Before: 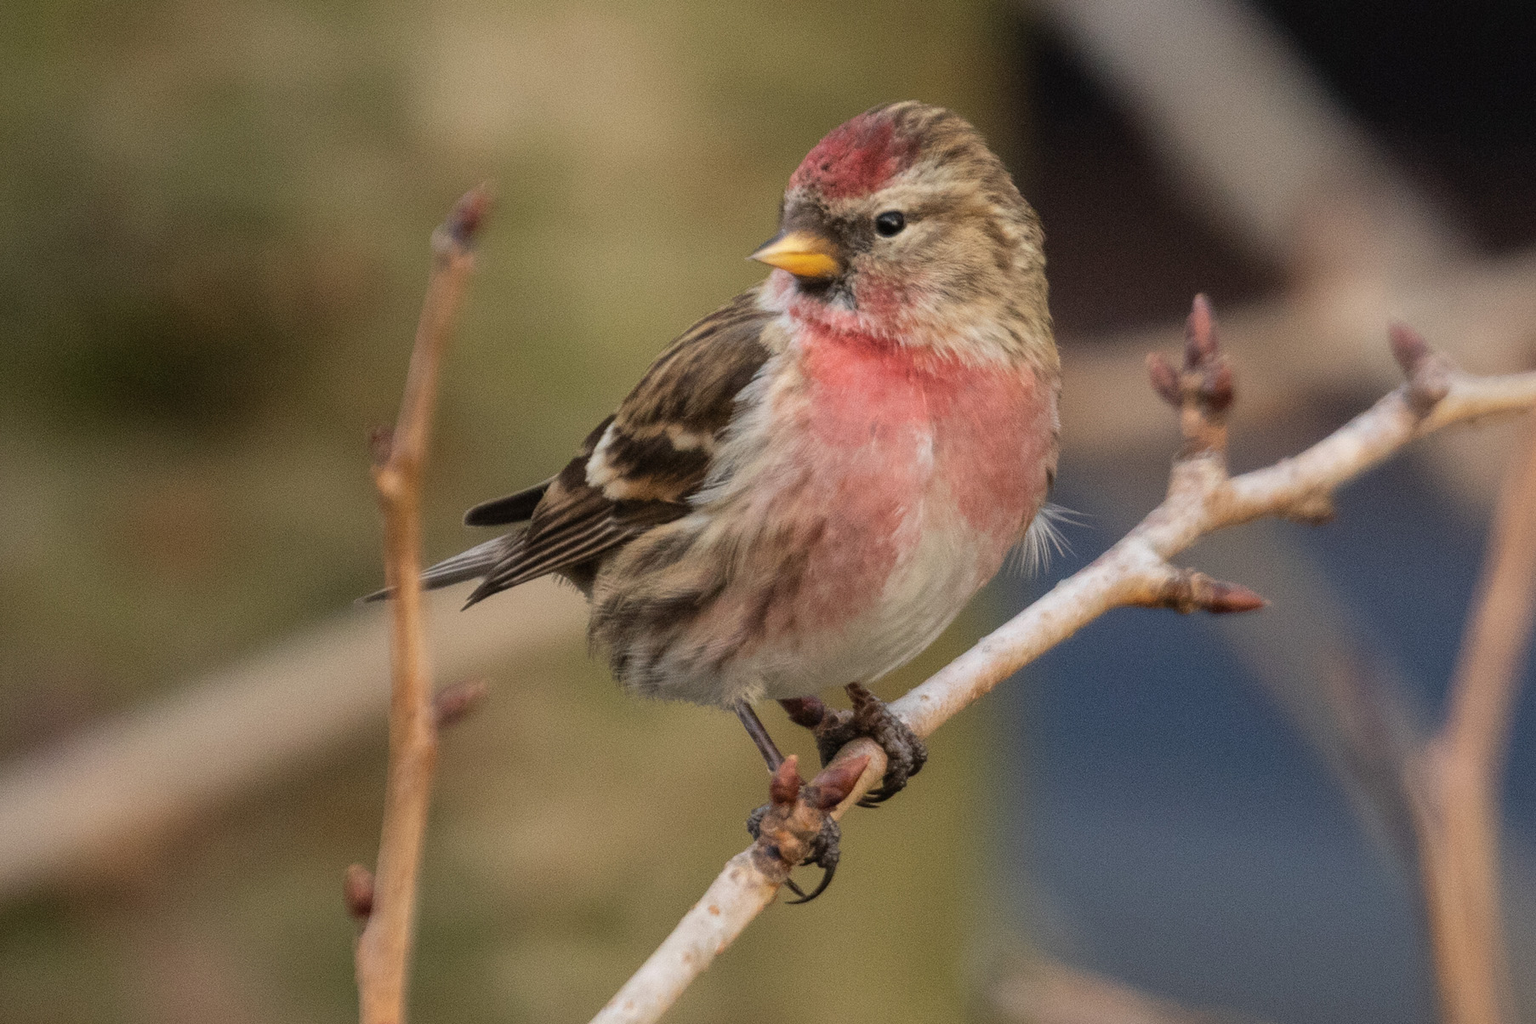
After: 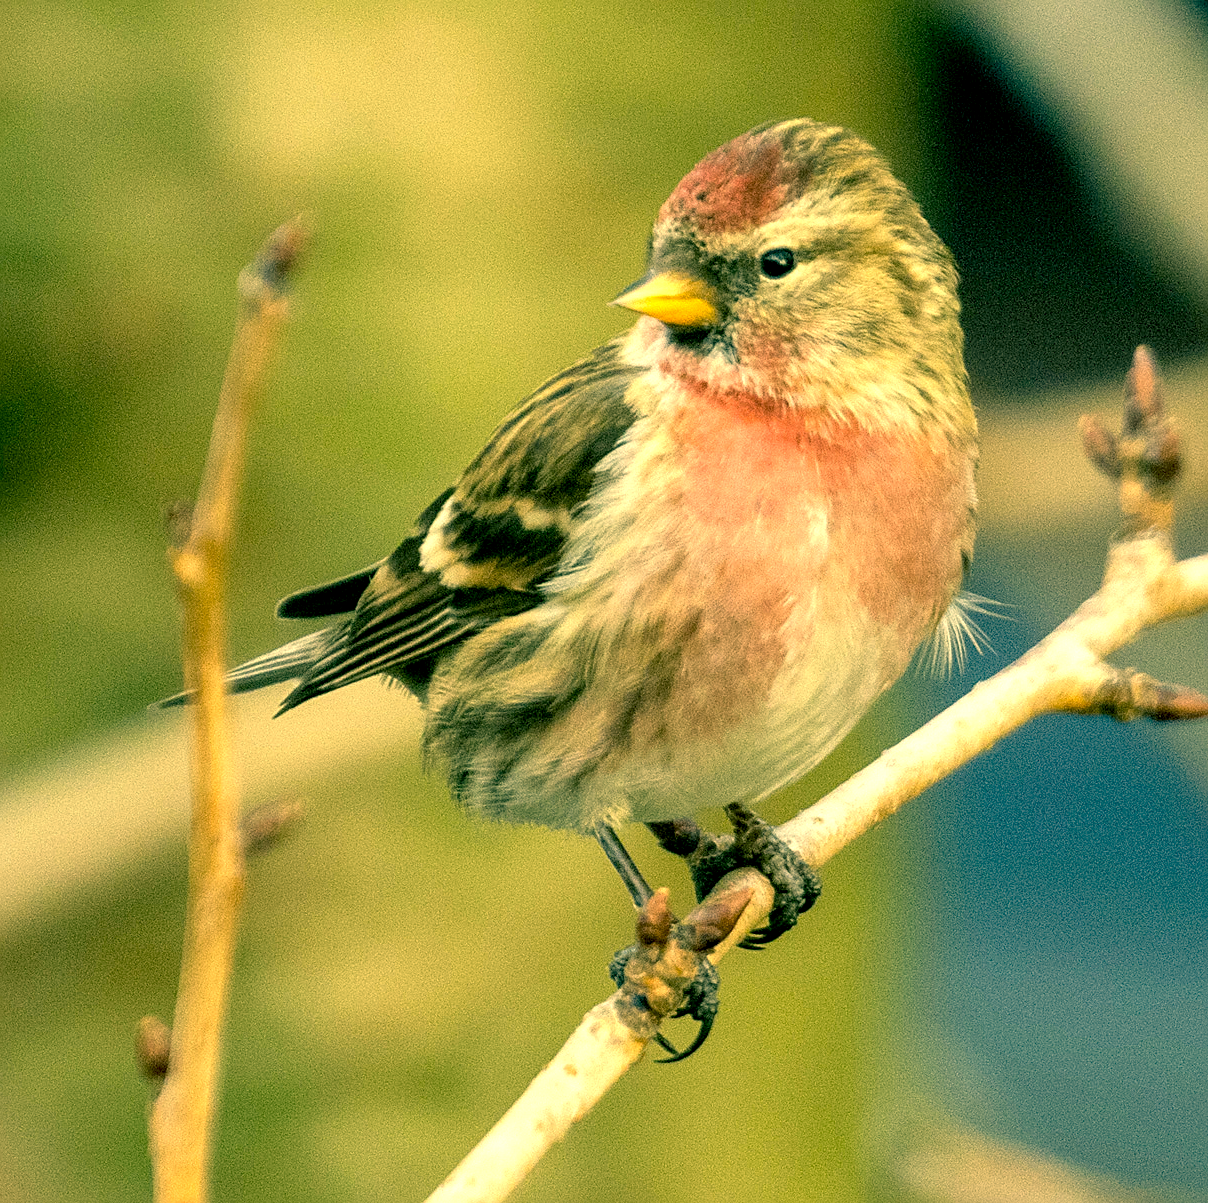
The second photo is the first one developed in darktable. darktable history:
sharpen: on, module defaults
crop and rotate: left 14.918%, right 18.194%
exposure: black level correction 0.011, exposure 1.076 EV, compensate highlight preservation false
color correction: highlights a* 2.14, highlights b* 33.94, shadows a* -36.84, shadows b* -5.61
